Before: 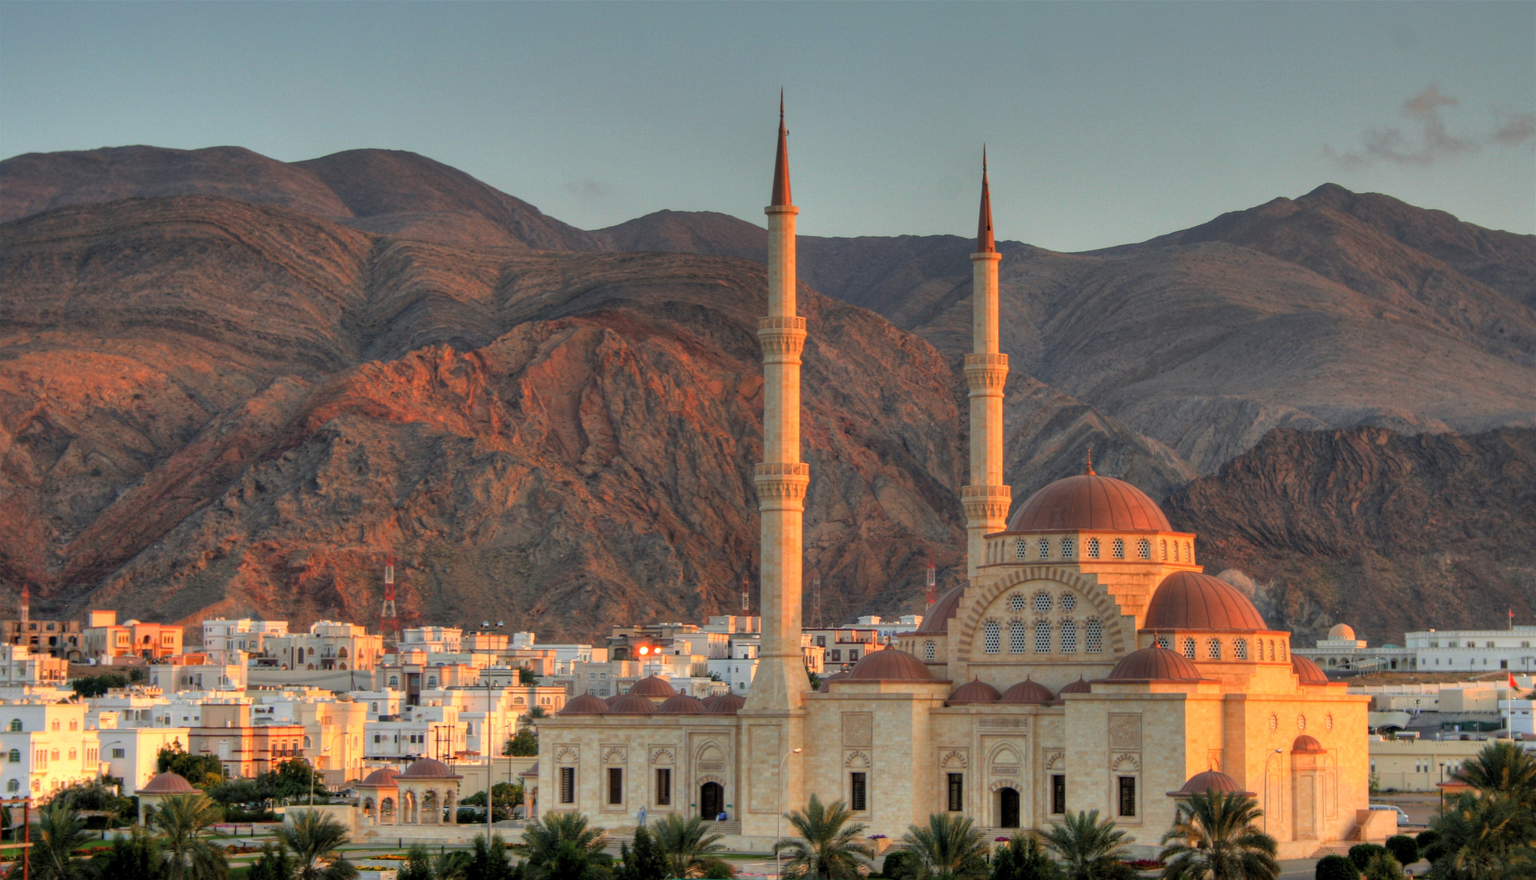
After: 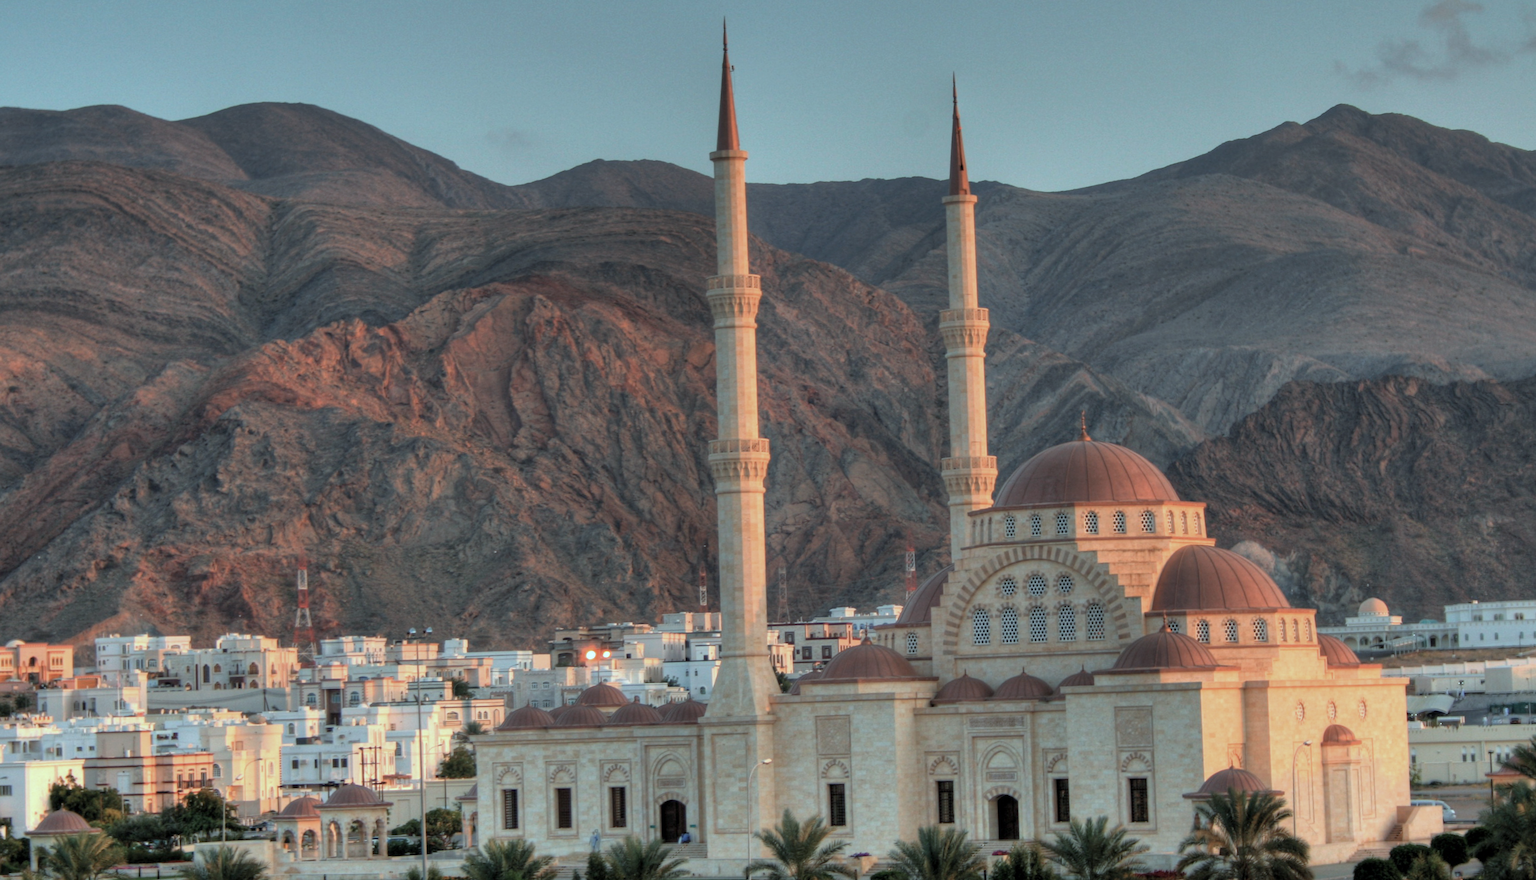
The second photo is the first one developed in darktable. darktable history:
crop and rotate: angle 1.96°, left 5.673%, top 5.673%
color correction: highlights a* -12.64, highlights b* -18.1, saturation 0.7
